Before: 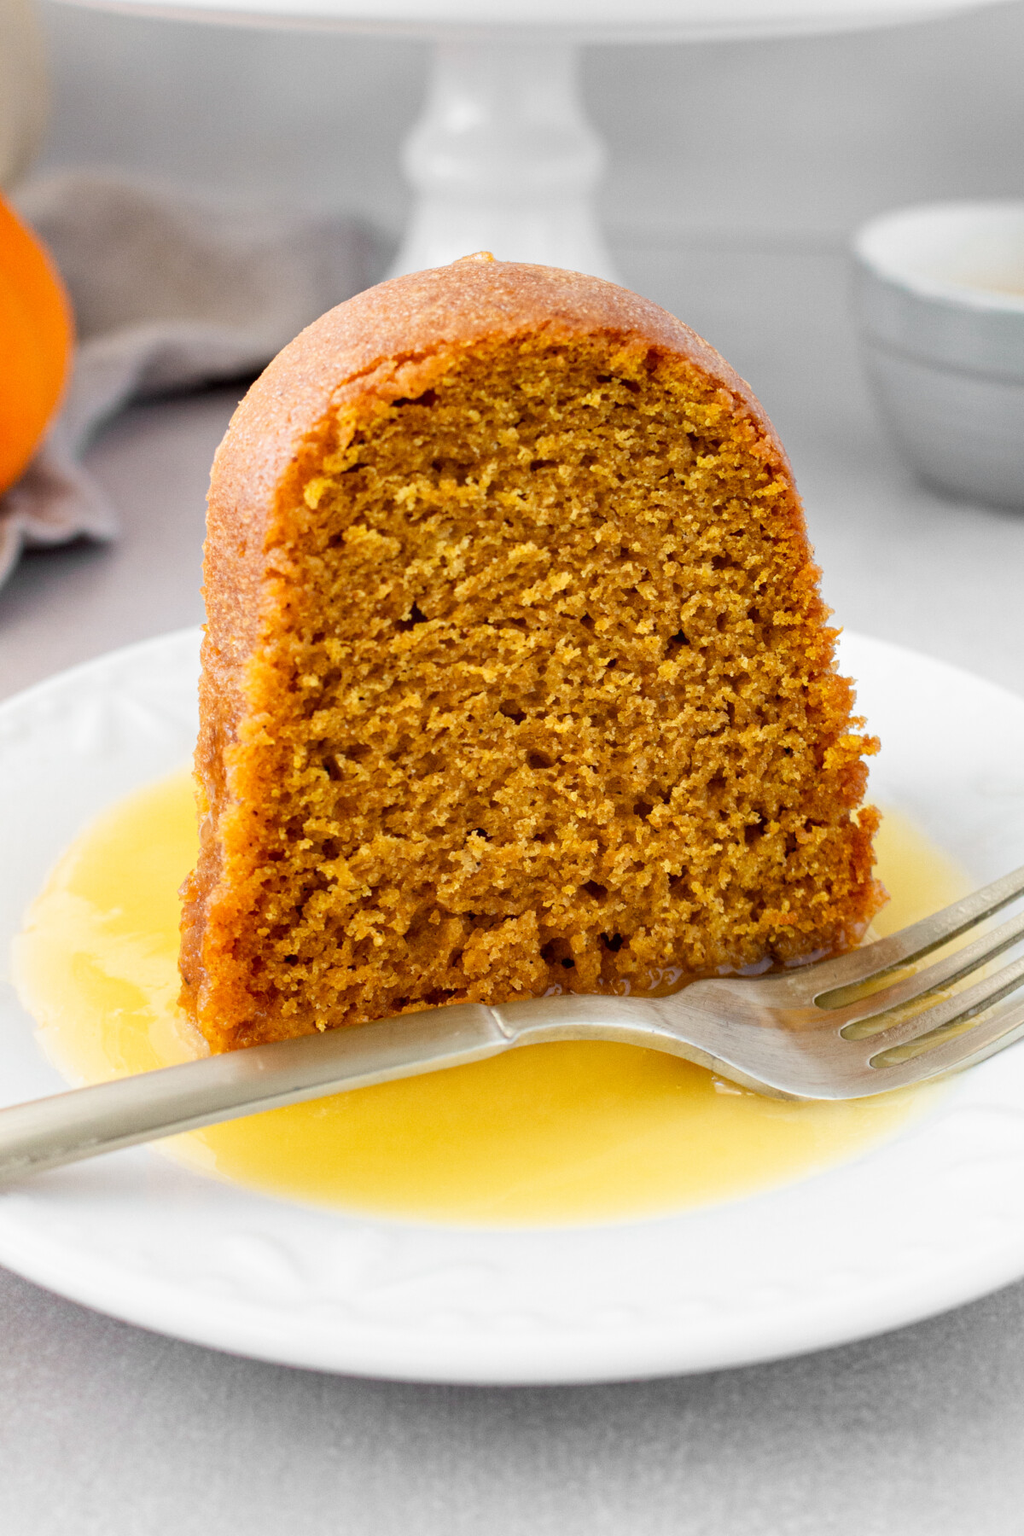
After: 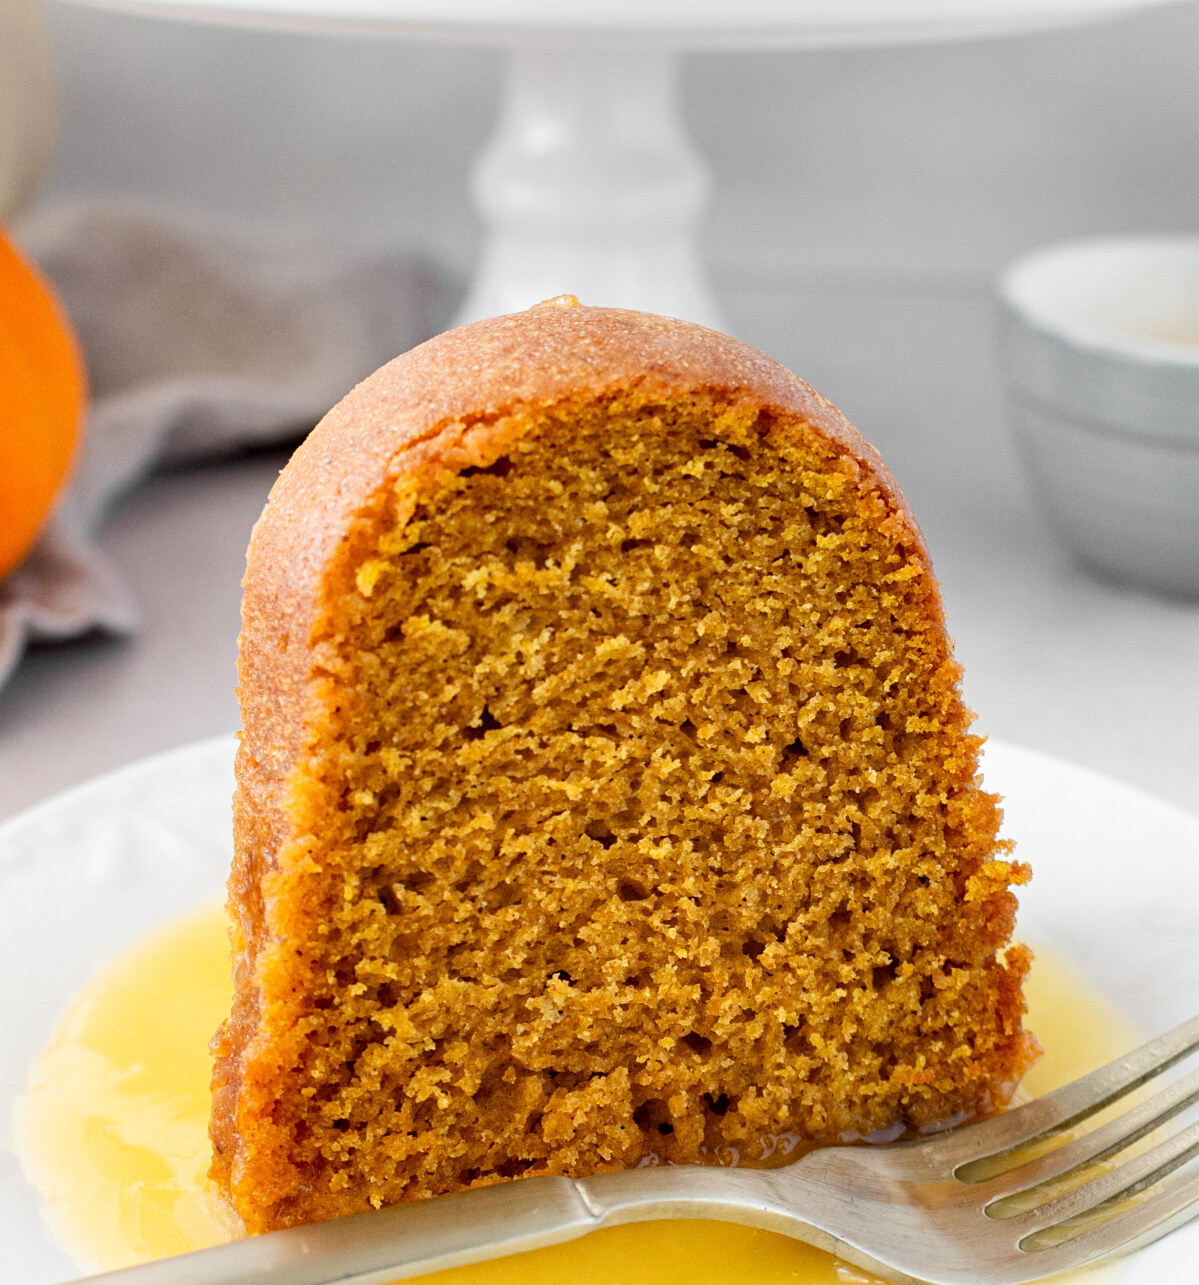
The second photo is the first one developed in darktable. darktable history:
crop: bottom 28.576%
sharpen: amount 0.2
